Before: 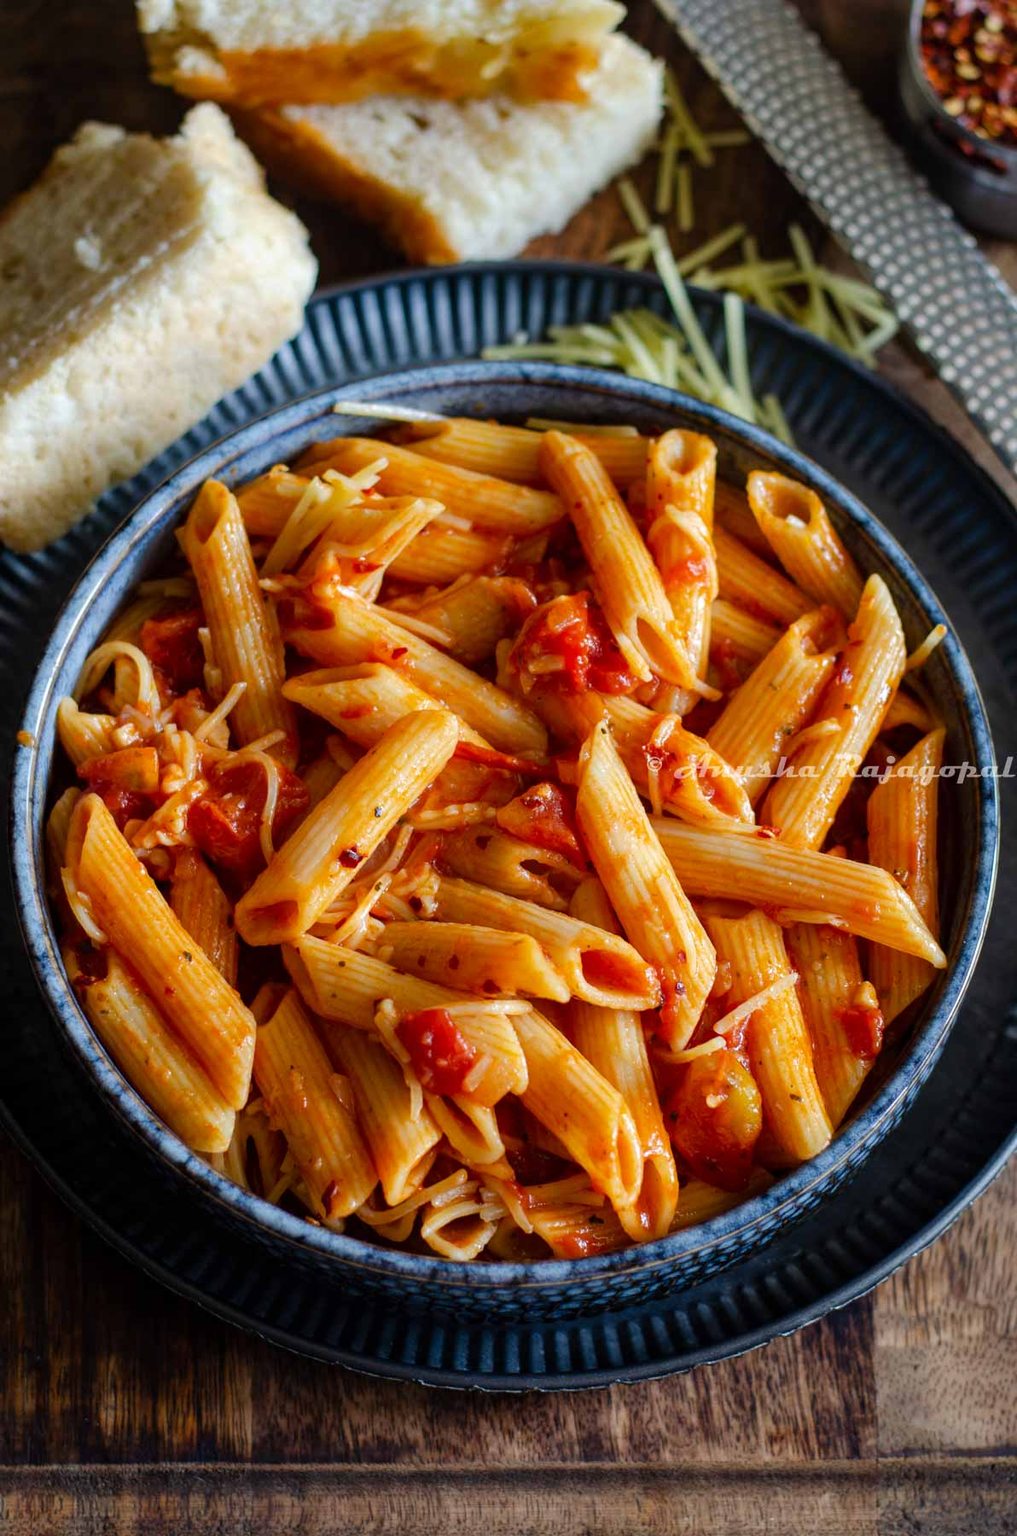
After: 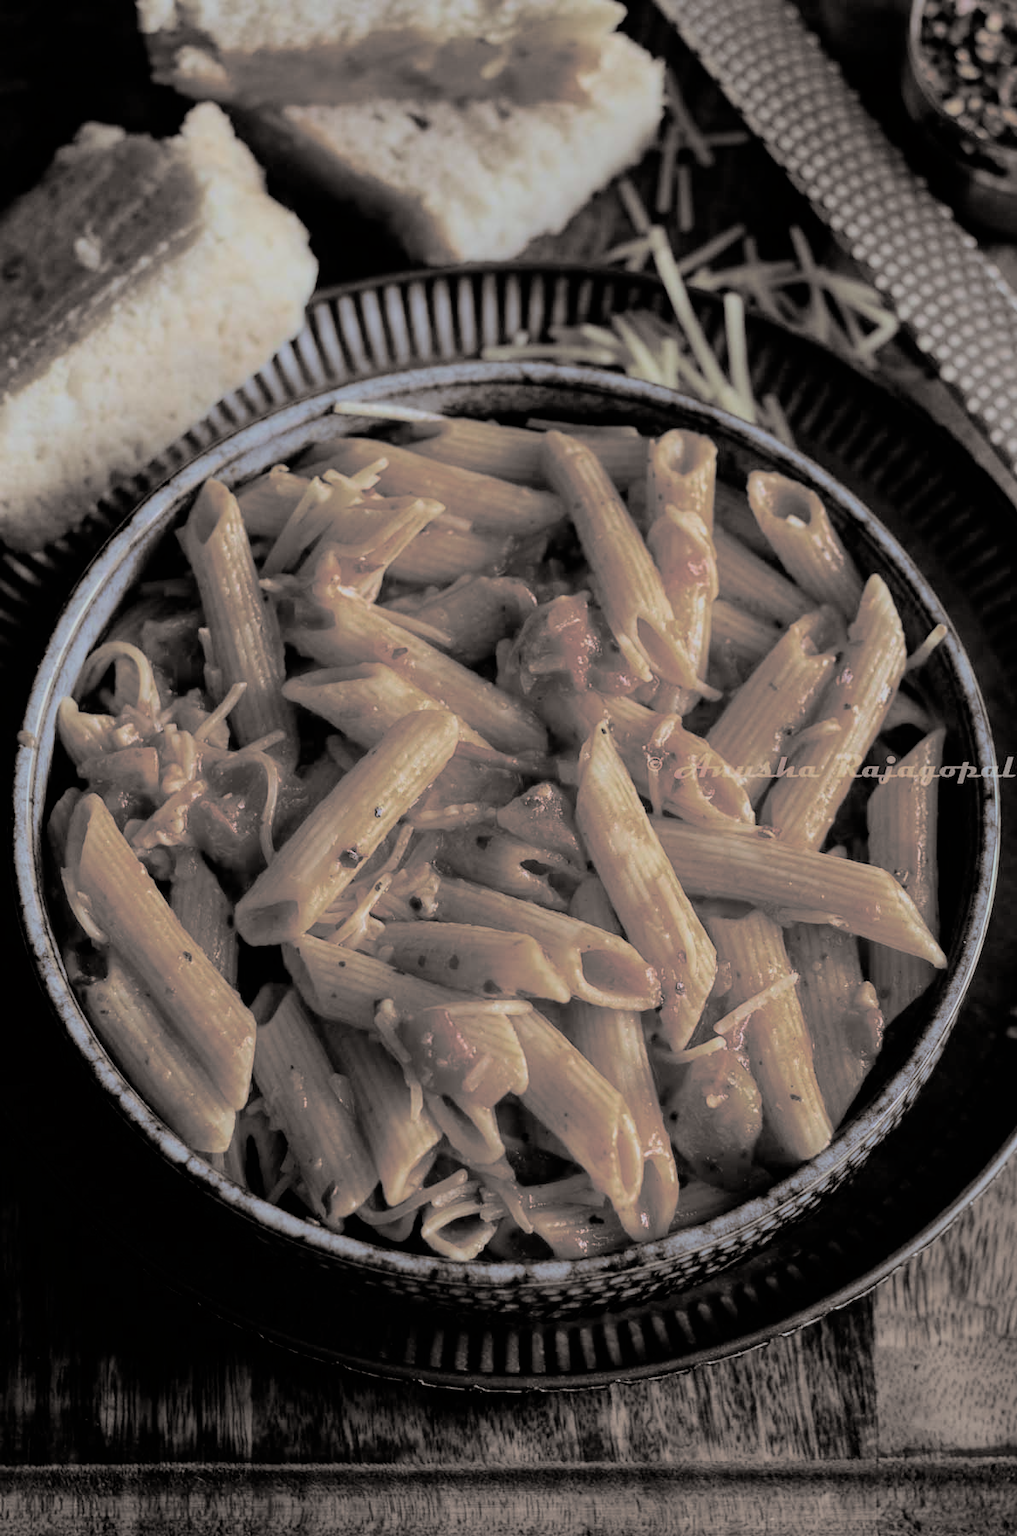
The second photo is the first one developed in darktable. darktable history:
filmic rgb: black relative exposure -6.15 EV, white relative exposure 6.96 EV, hardness 2.23, color science v6 (2022)
split-toning: shadows › hue 26°, shadows › saturation 0.09, highlights › hue 40°, highlights › saturation 0.18, balance -63, compress 0%
